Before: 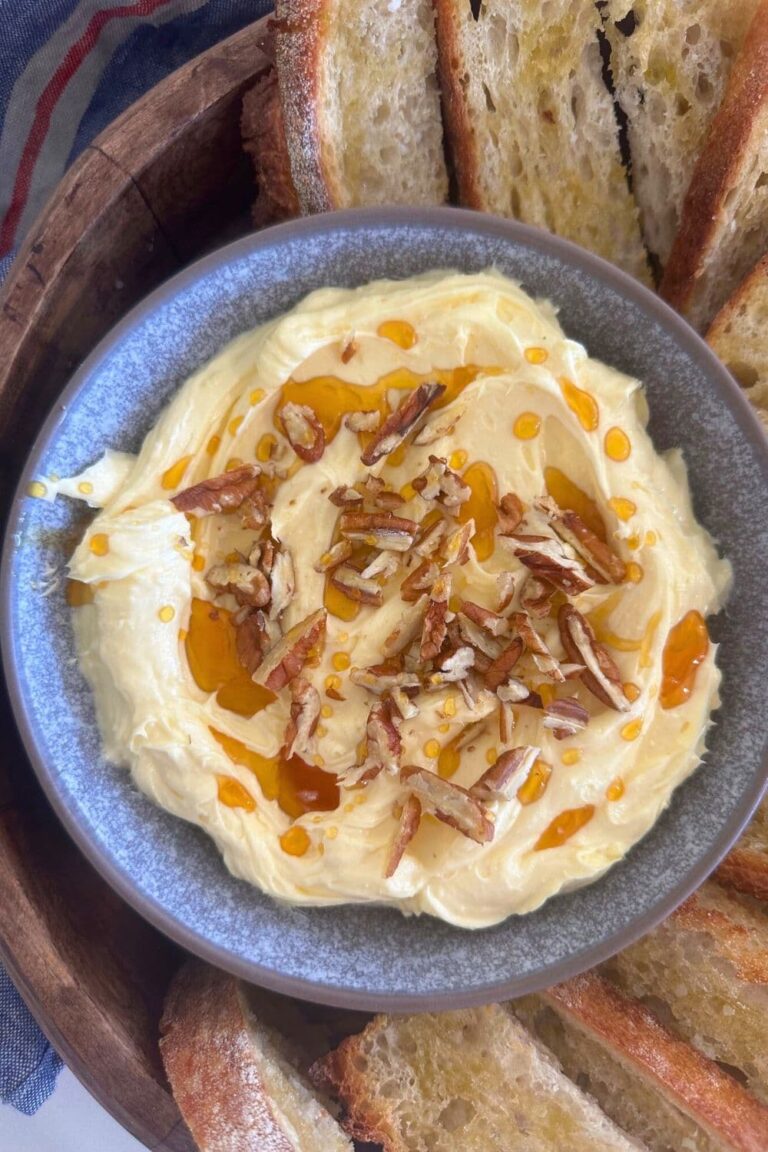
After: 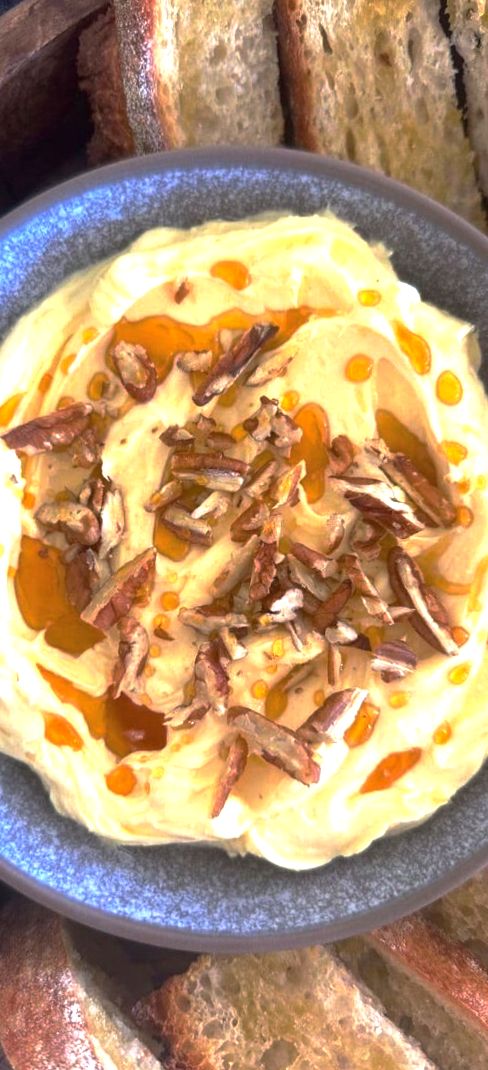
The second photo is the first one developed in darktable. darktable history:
exposure: exposure 0.74 EV, compensate highlight preservation false
crop and rotate: left 22.918%, top 5.629%, right 14.711%, bottom 2.247%
base curve: curves: ch0 [(0, 0) (0.595, 0.418) (1, 1)], preserve colors none
rotate and perspective: rotation 0.8°, automatic cropping off
